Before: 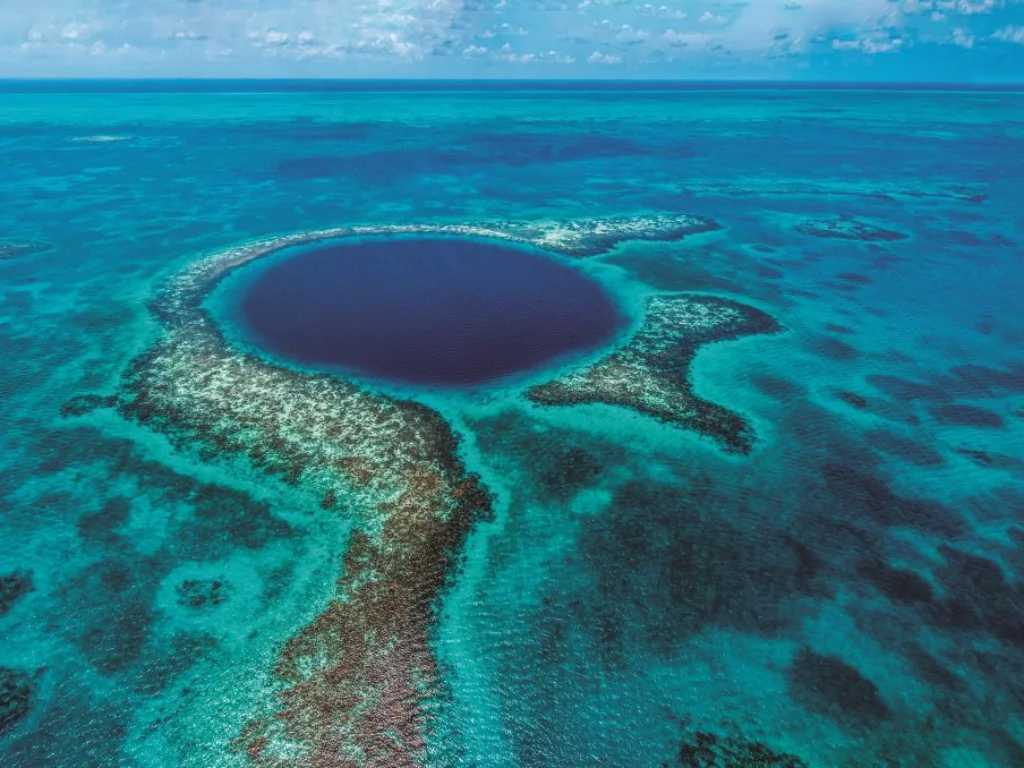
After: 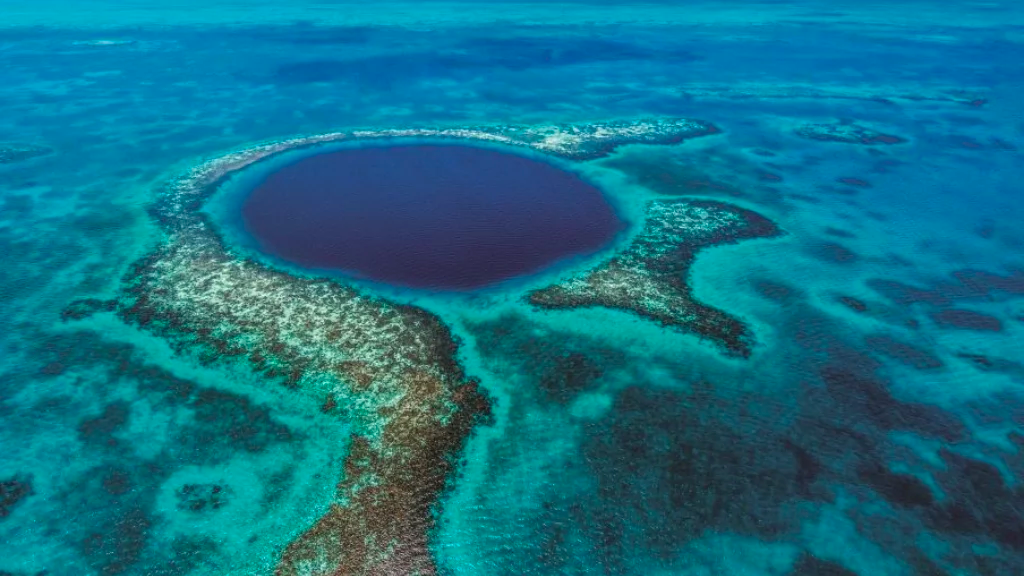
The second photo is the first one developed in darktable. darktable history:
crop and rotate: top 12.5%, bottom 12.5%
color contrast: green-magenta contrast 1.2, blue-yellow contrast 1.2
